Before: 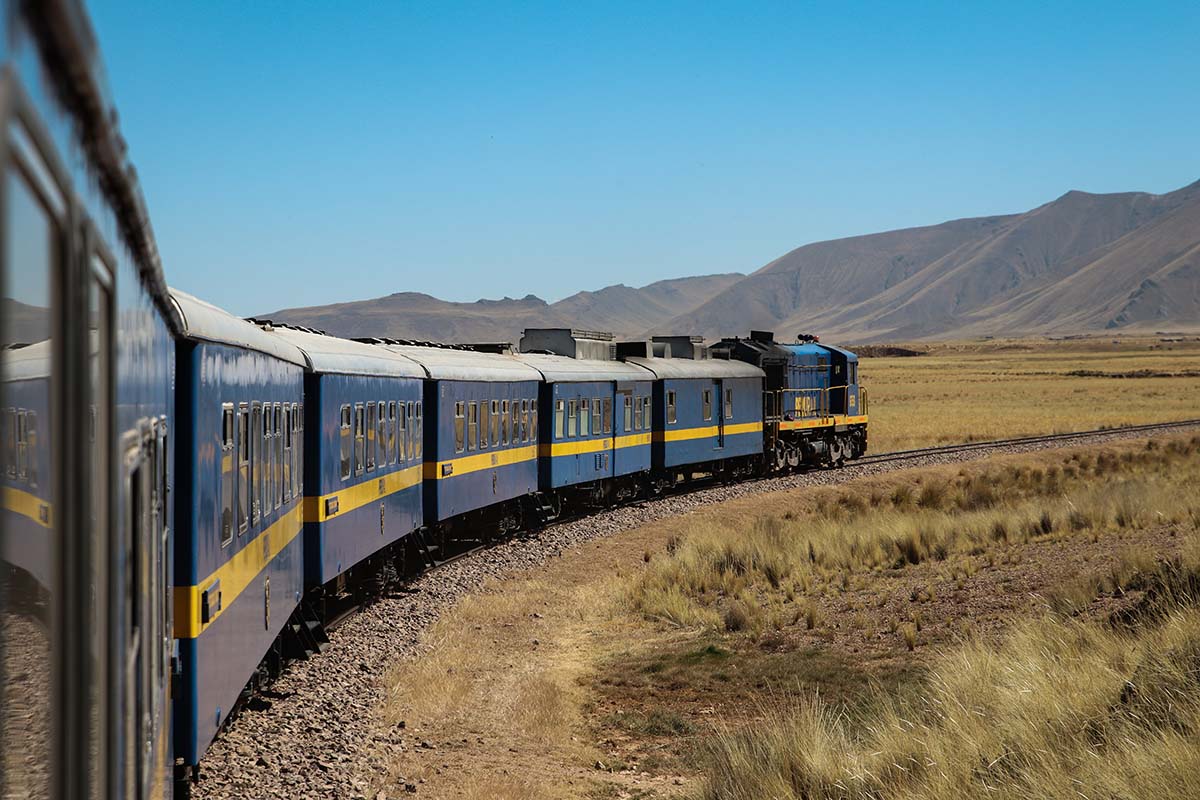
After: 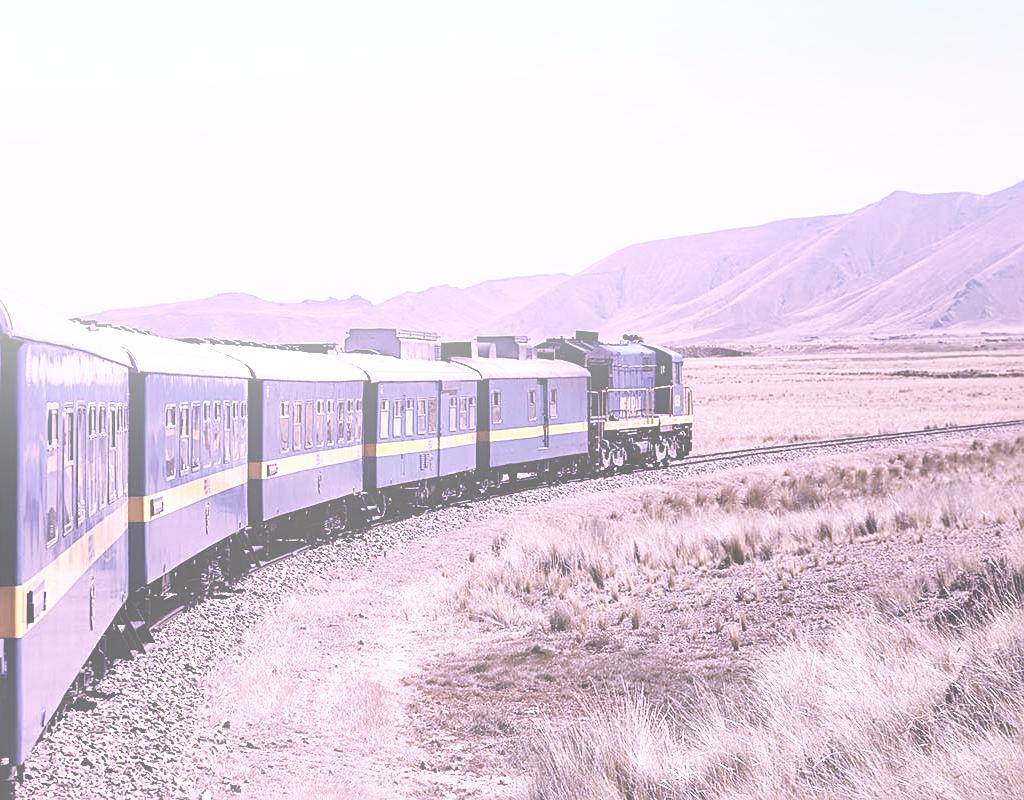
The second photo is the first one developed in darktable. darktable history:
sharpen: on, module defaults
base curve: curves: ch0 [(0, 0) (0.028, 0.03) (0.121, 0.232) (0.46, 0.748) (0.859, 0.968) (1, 1)], preserve colors none
shadows and highlights: low approximation 0.01, soften with gaussian
white balance: red 1.502, blue 2.365
levels: levels [0, 0.492, 0.984]
tone curve: color space Lab, linked channels, preserve colors none
local contrast: mode bilateral grid, contrast 20, coarseness 50, detail 130%, midtone range 0.2
color correction: saturation 0.3
bloom: size 38%, threshold 95%, strength 30%
local contrast "1": mode bilateral grid, contrast 20, coarseness 18, detail 152%, midtone range 0.2 | blend: blend mode normal (obsolete, clamping), opacity 100%; mask: uniform (no mask)
raw denoise: x [[0, 0.25, 0.5, 0.75, 1] ×4]
crop and rotate: left 14.584%
